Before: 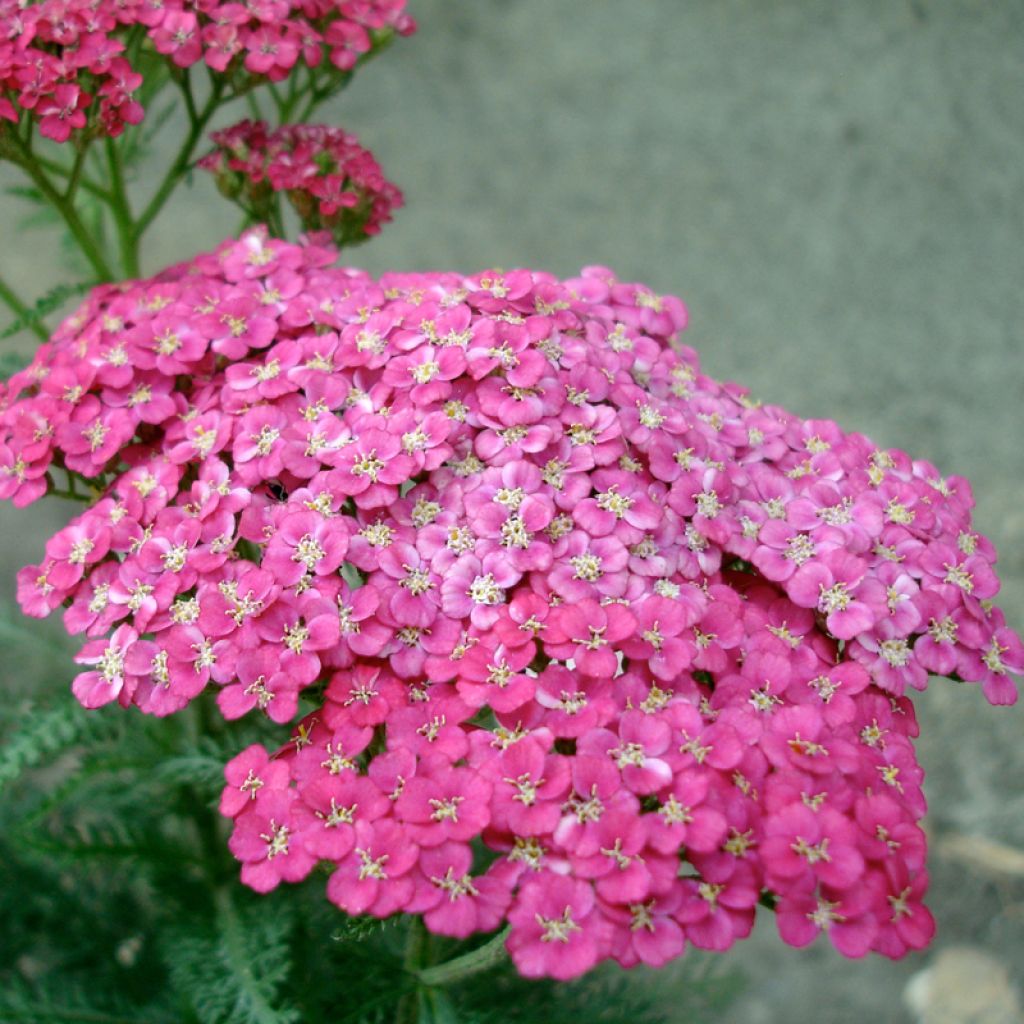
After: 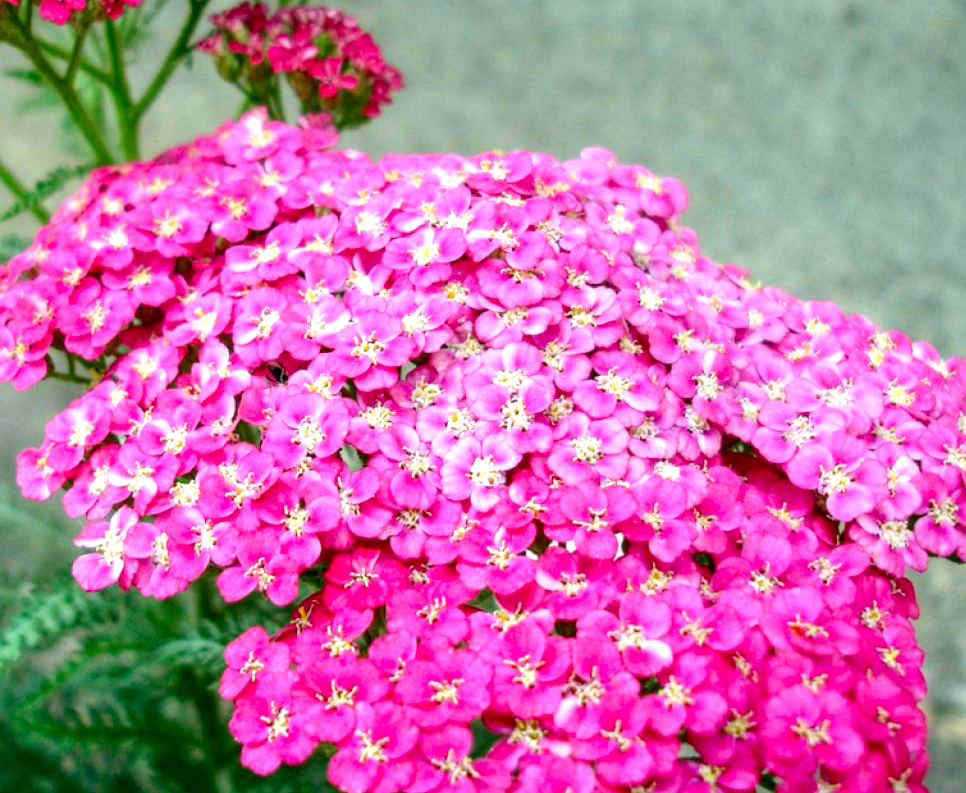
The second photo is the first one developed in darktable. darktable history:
contrast brightness saturation: contrast 0.094, saturation 0.28
local contrast: on, module defaults
exposure: exposure 0.667 EV, compensate highlight preservation false
crop and rotate: angle 0.059°, top 11.542%, right 5.475%, bottom 10.844%
